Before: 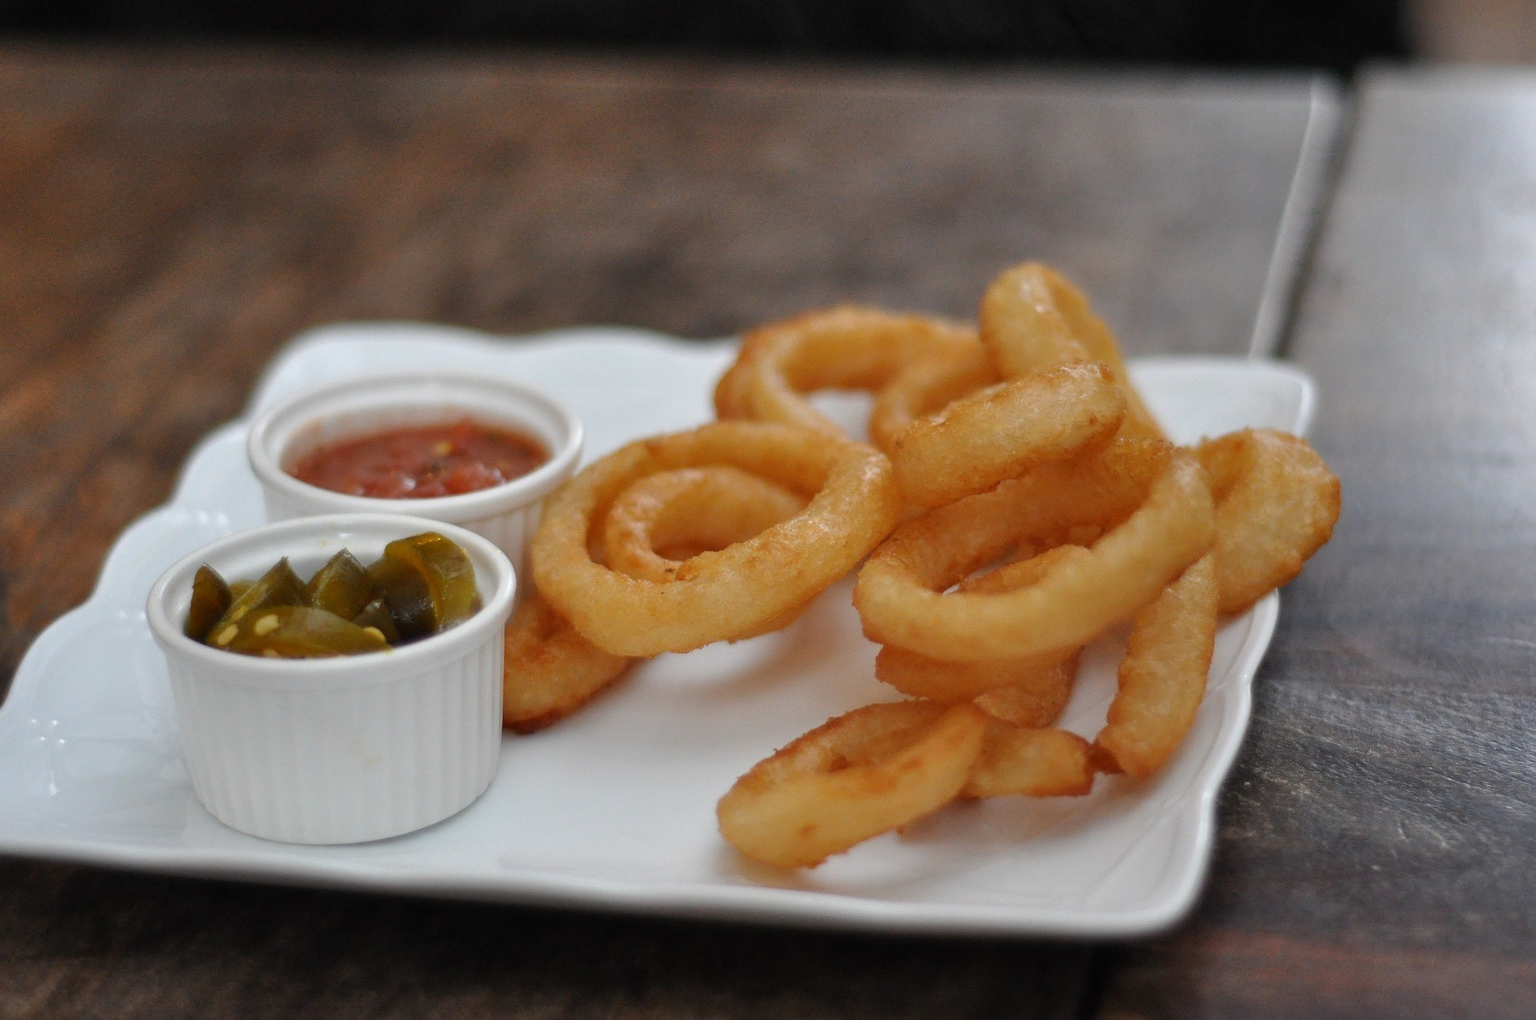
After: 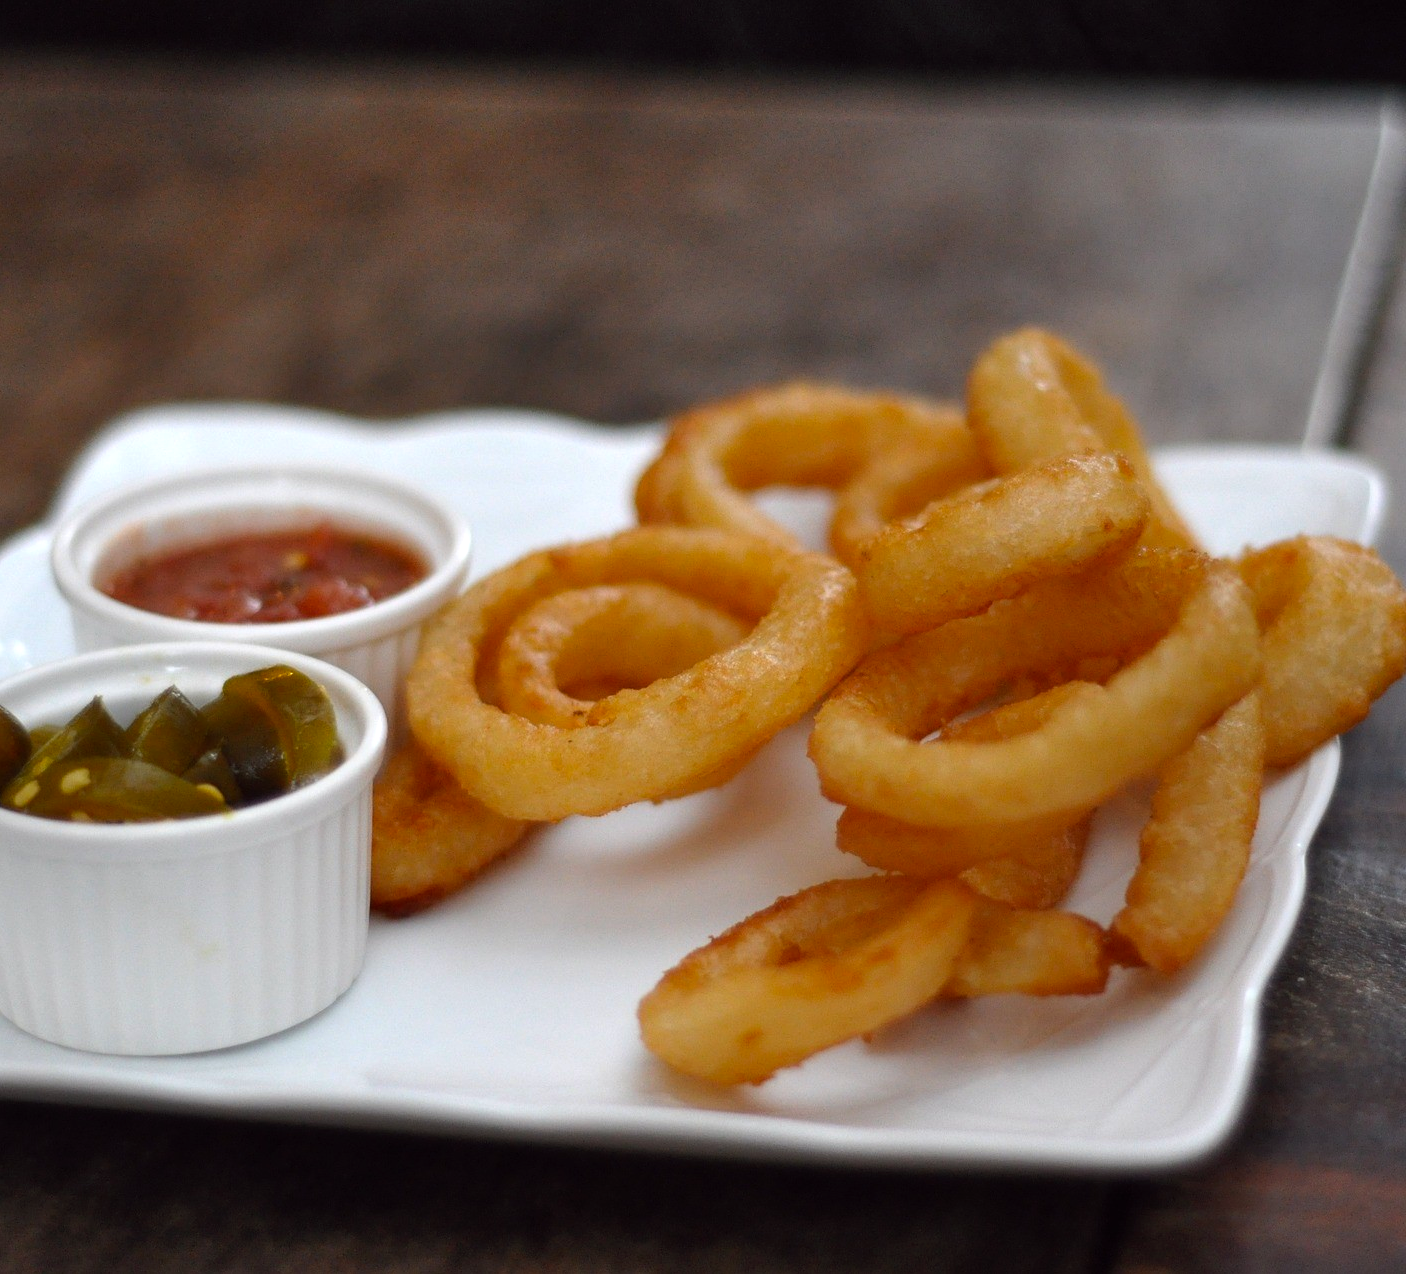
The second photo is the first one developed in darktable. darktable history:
crop: left 13.443%, right 13.31%
tone equalizer: -8 EV -0.001 EV, -7 EV 0.001 EV, -6 EV -0.002 EV, -5 EV -0.003 EV, -4 EV -0.062 EV, -3 EV -0.222 EV, -2 EV -0.267 EV, -1 EV 0.105 EV, +0 EV 0.303 EV
color balance: lift [1, 1, 0.999, 1.001], gamma [1, 1.003, 1.005, 0.995], gain [1, 0.992, 0.988, 1.012], contrast 5%, output saturation 110%
